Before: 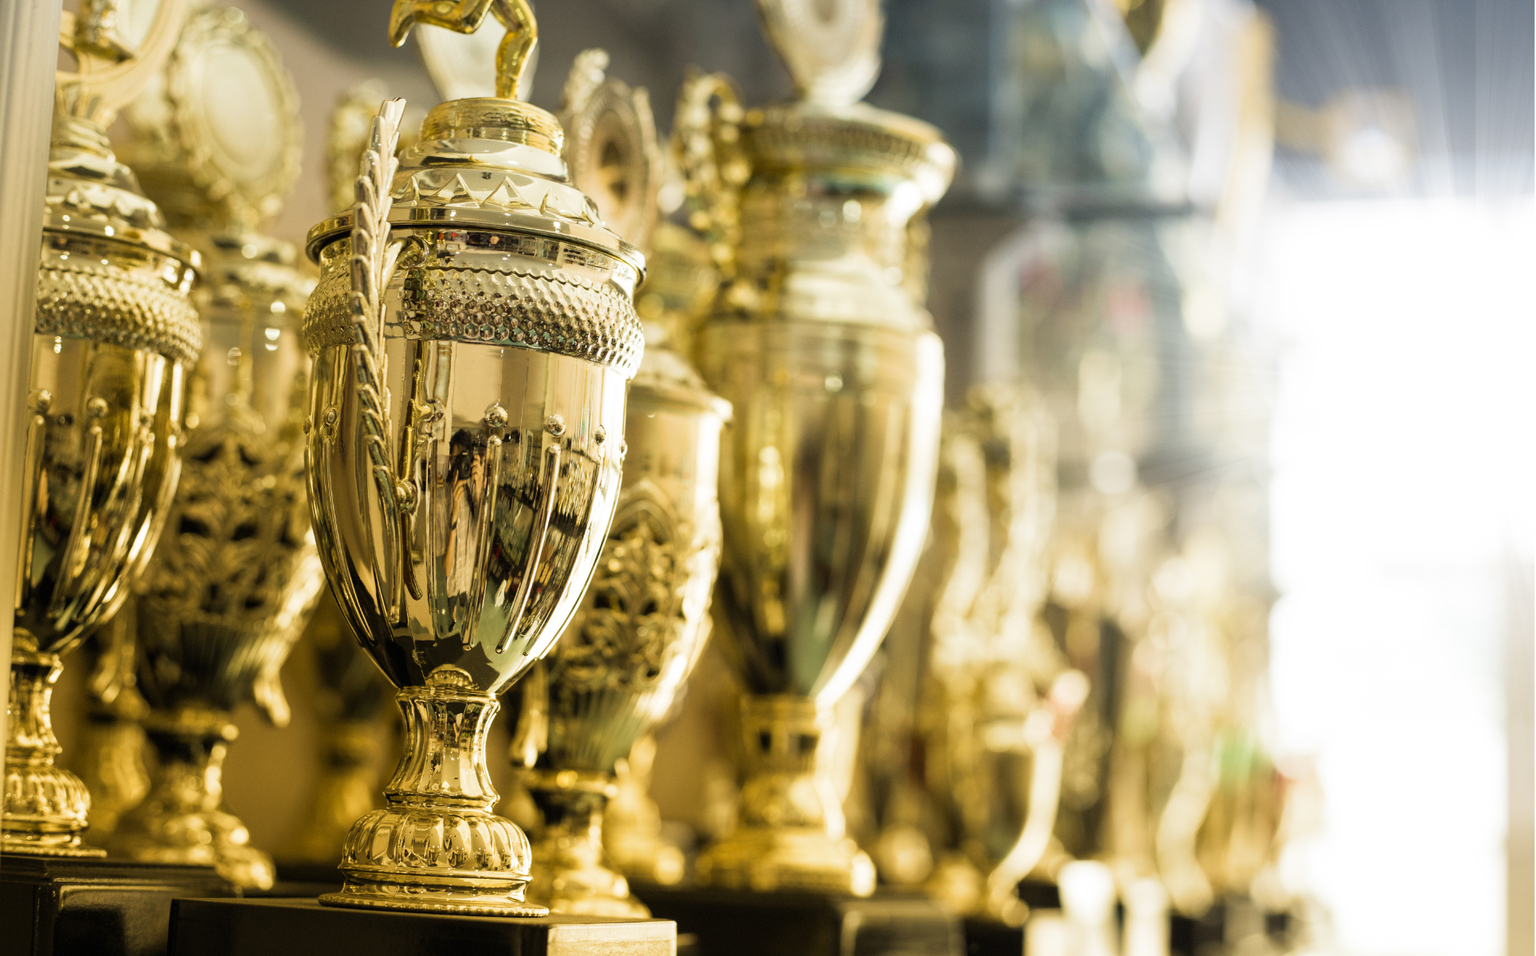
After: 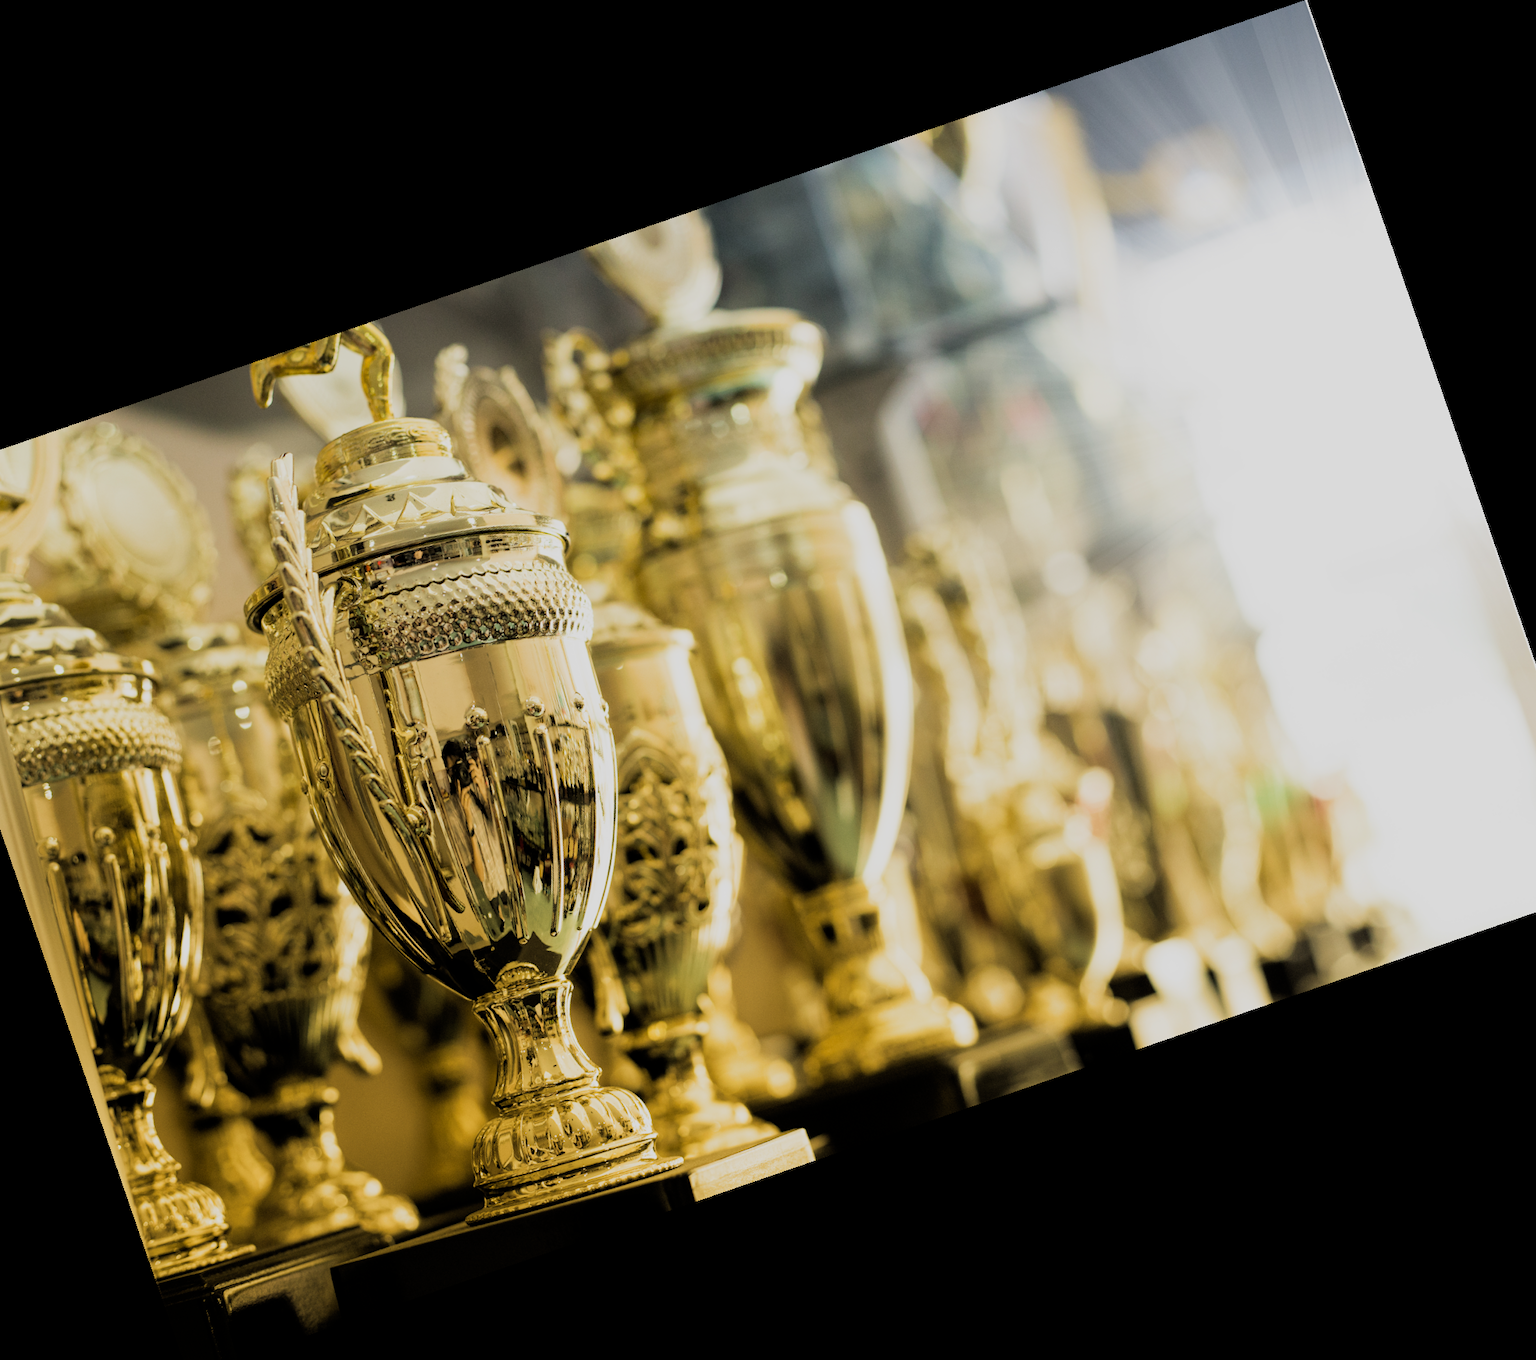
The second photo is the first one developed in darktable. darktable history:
filmic rgb: middle gray luminance 29.03%, black relative exposure -10.25 EV, white relative exposure 5.5 EV, target black luminance 0%, hardness 3.95, latitude 1.75%, contrast 1.125, highlights saturation mix 4.91%, shadows ↔ highlights balance 15.17%
crop and rotate: angle 19.01°, left 6.725%, right 4.344%, bottom 1.075%
